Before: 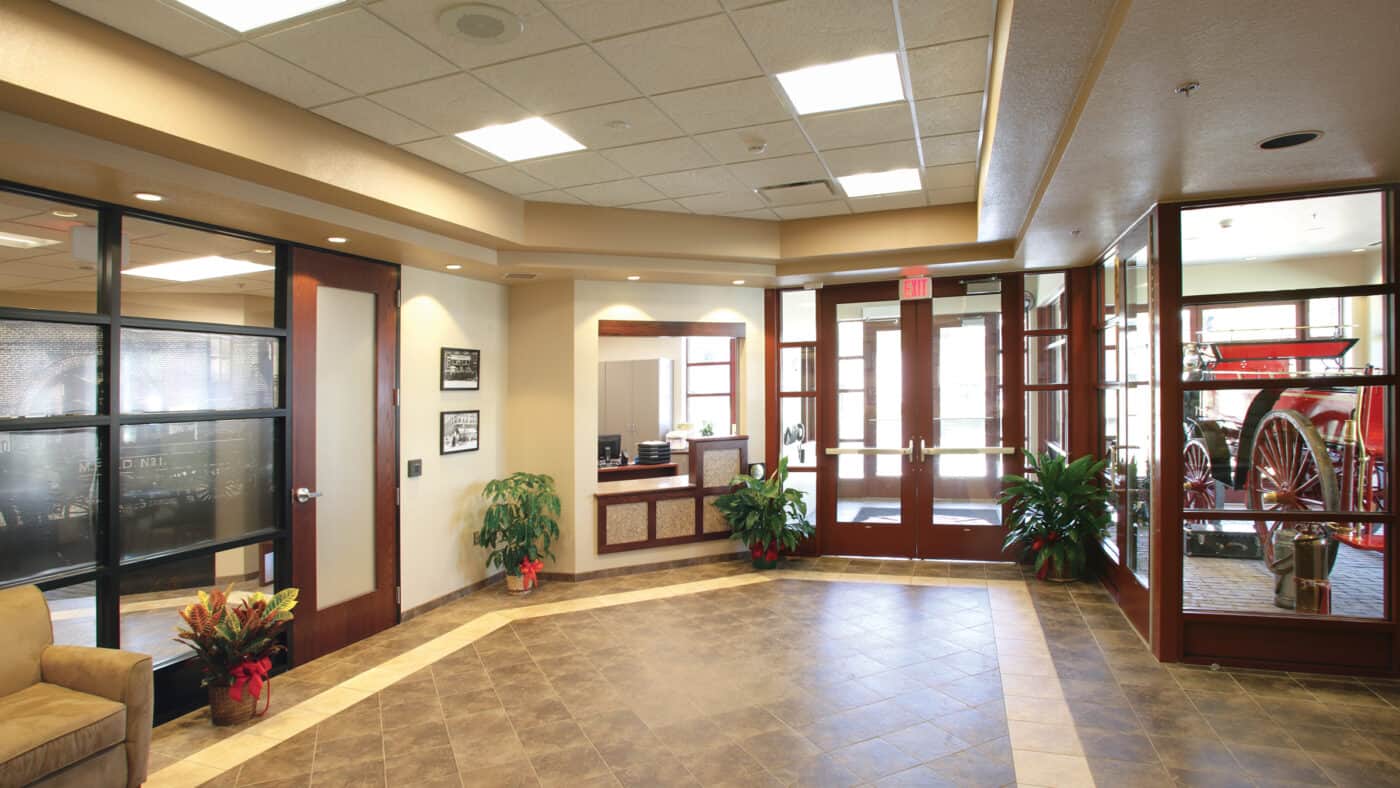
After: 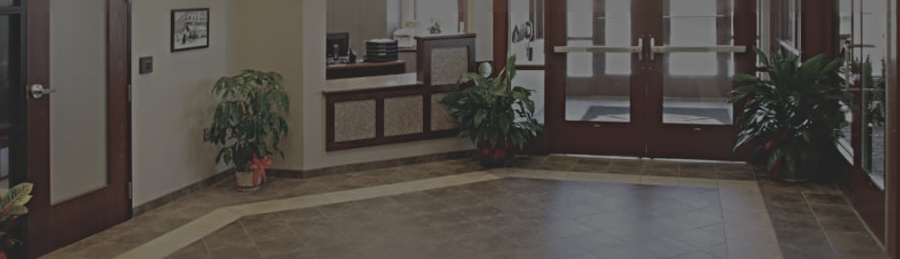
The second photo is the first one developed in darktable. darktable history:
crop: left 18.091%, top 51.13%, right 17.525%, bottom 16.85%
contrast brightness saturation: contrast -0.26, saturation -0.43
rotate and perspective: lens shift (horizontal) -0.055, automatic cropping off
exposure: exposure -2.446 EV, compensate highlight preservation false
sharpen: radius 4.883
